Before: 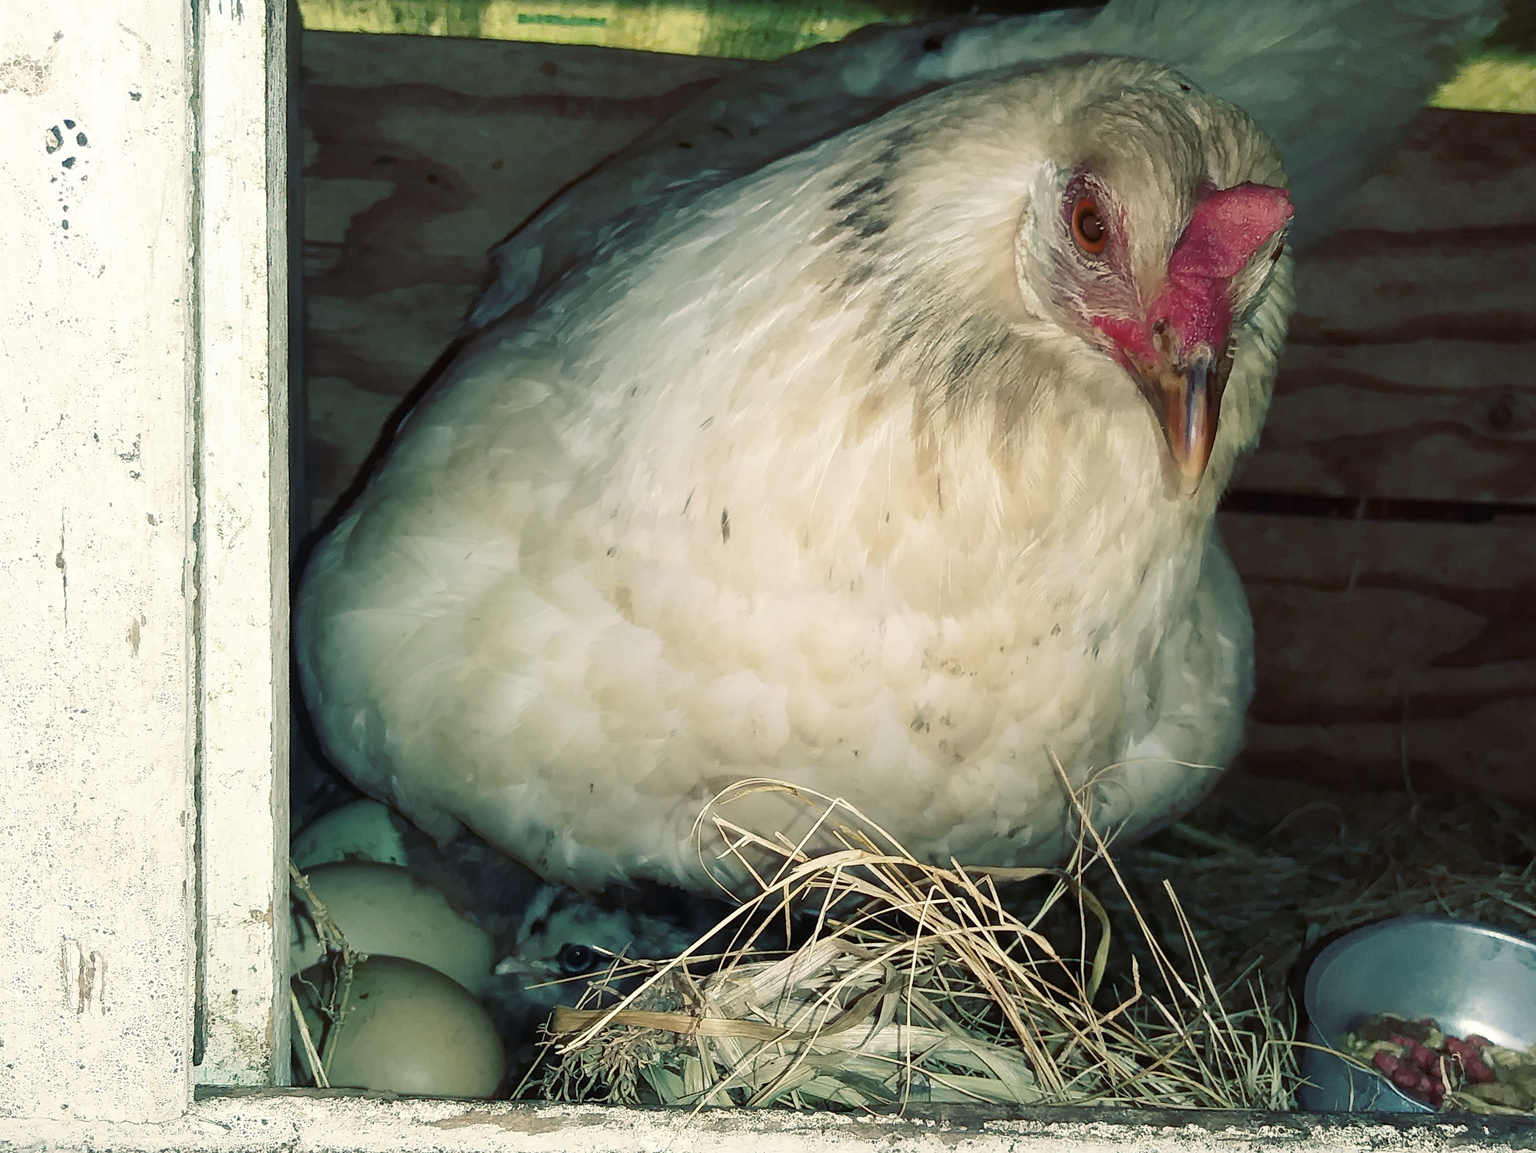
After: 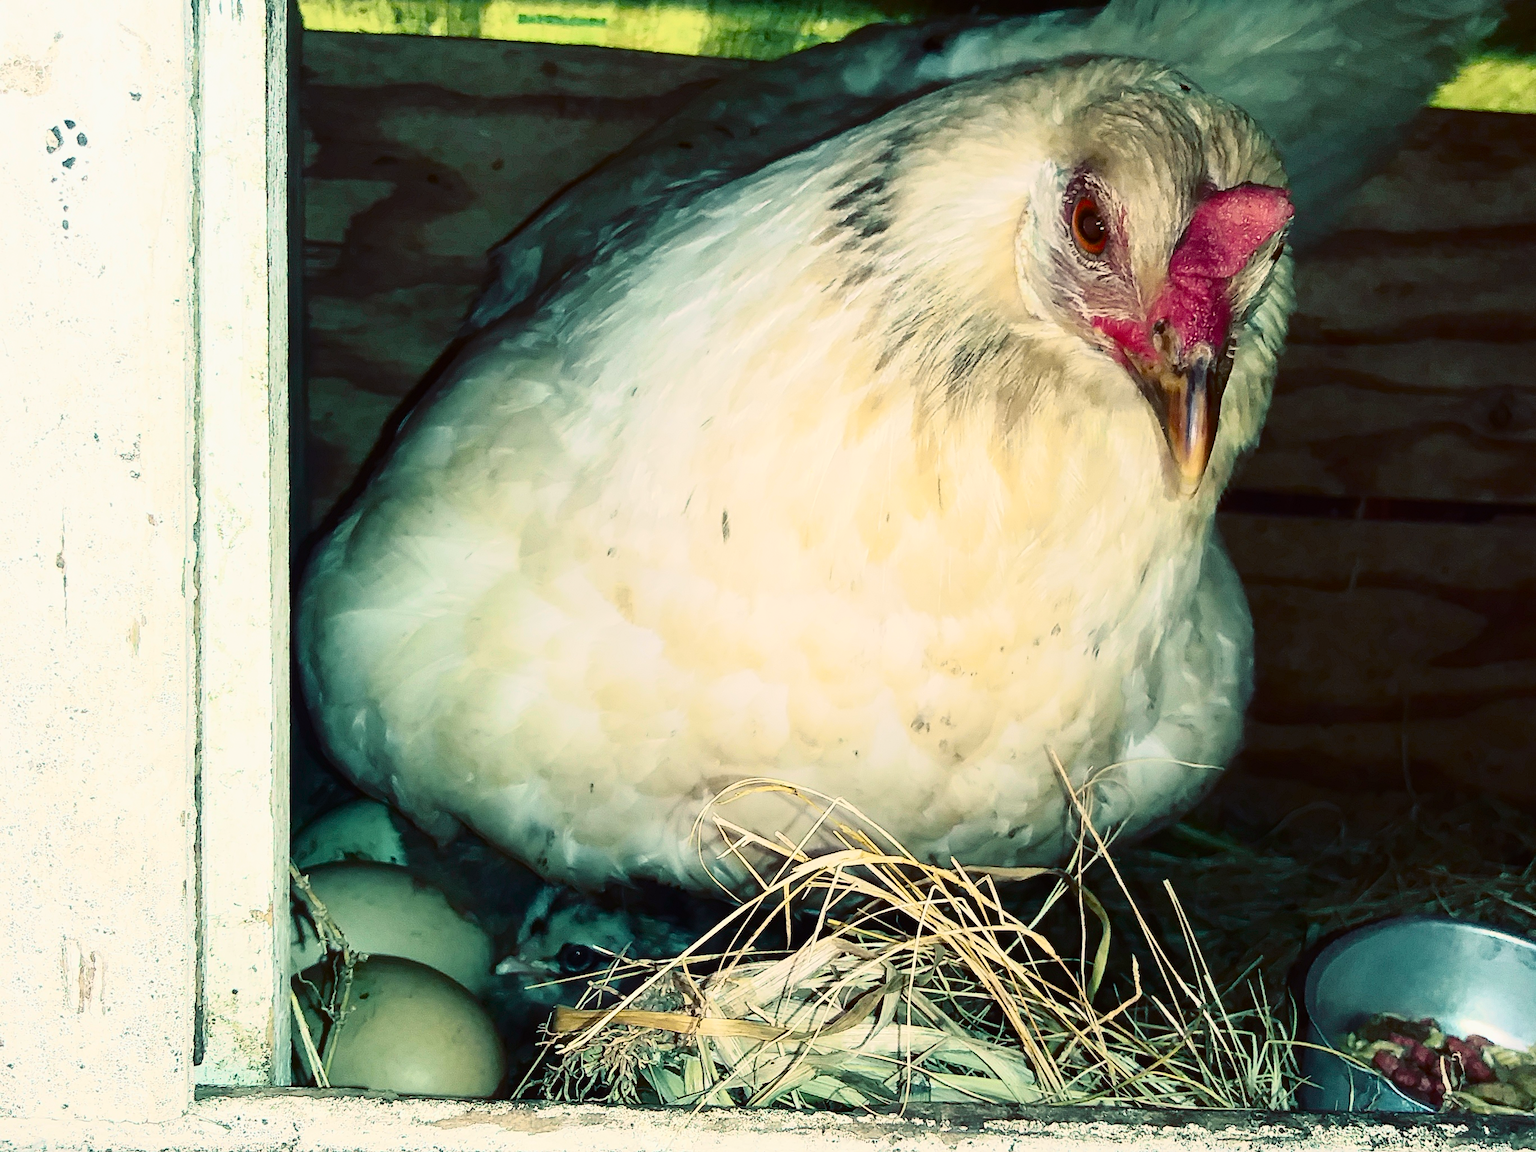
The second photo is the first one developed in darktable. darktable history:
tone curve: curves: ch0 [(0, 0) (0.187, 0.12) (0.392, 0.438) (0.704, 0.86) (0.858, 0.938) (1, 0.981)]; ch1 [(0, 0) (0.402, 0.36) (0.476, 0.456) (0.498, 0.501) (0.518, 0.521) (0.58, 0.598) (0.619, 0.663) (0.692, 0.744) (1, 1)]; ch2 [(0, 0) (0.427, 0.417) (0.483, 0.481) (0.503, 0.503) (0.526, 0.53) (0.563, 0.585) (0.626, 0.703) (0.699, 0.753) (0.997, 0.858)], color space Lab, independent channels, preserve colors none
